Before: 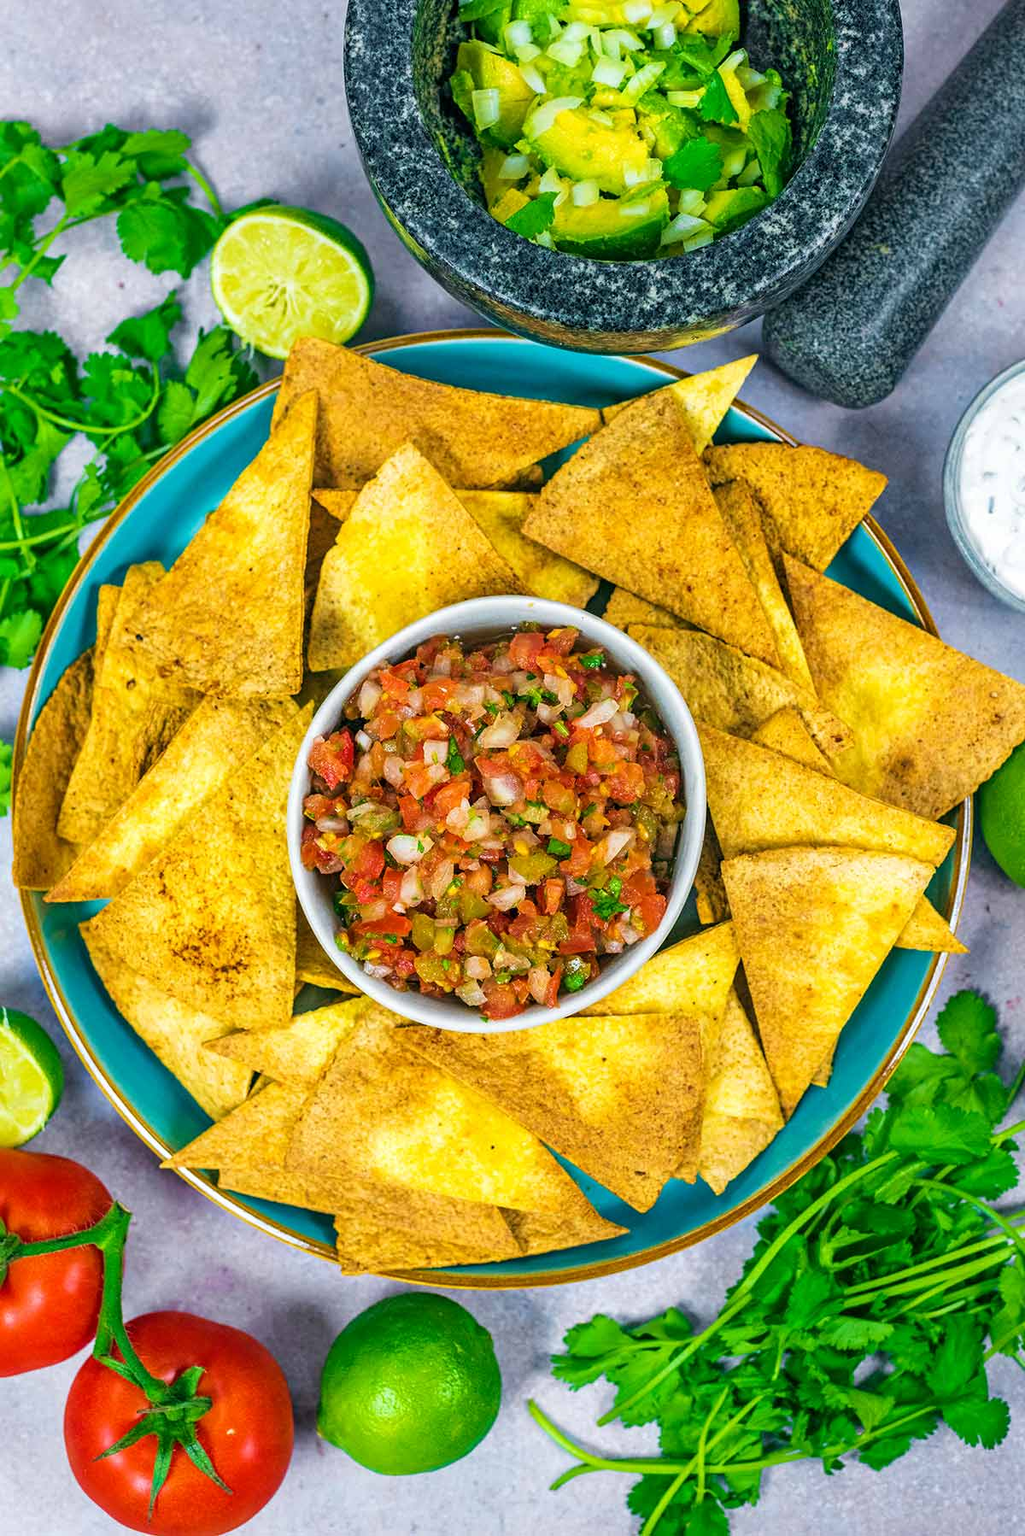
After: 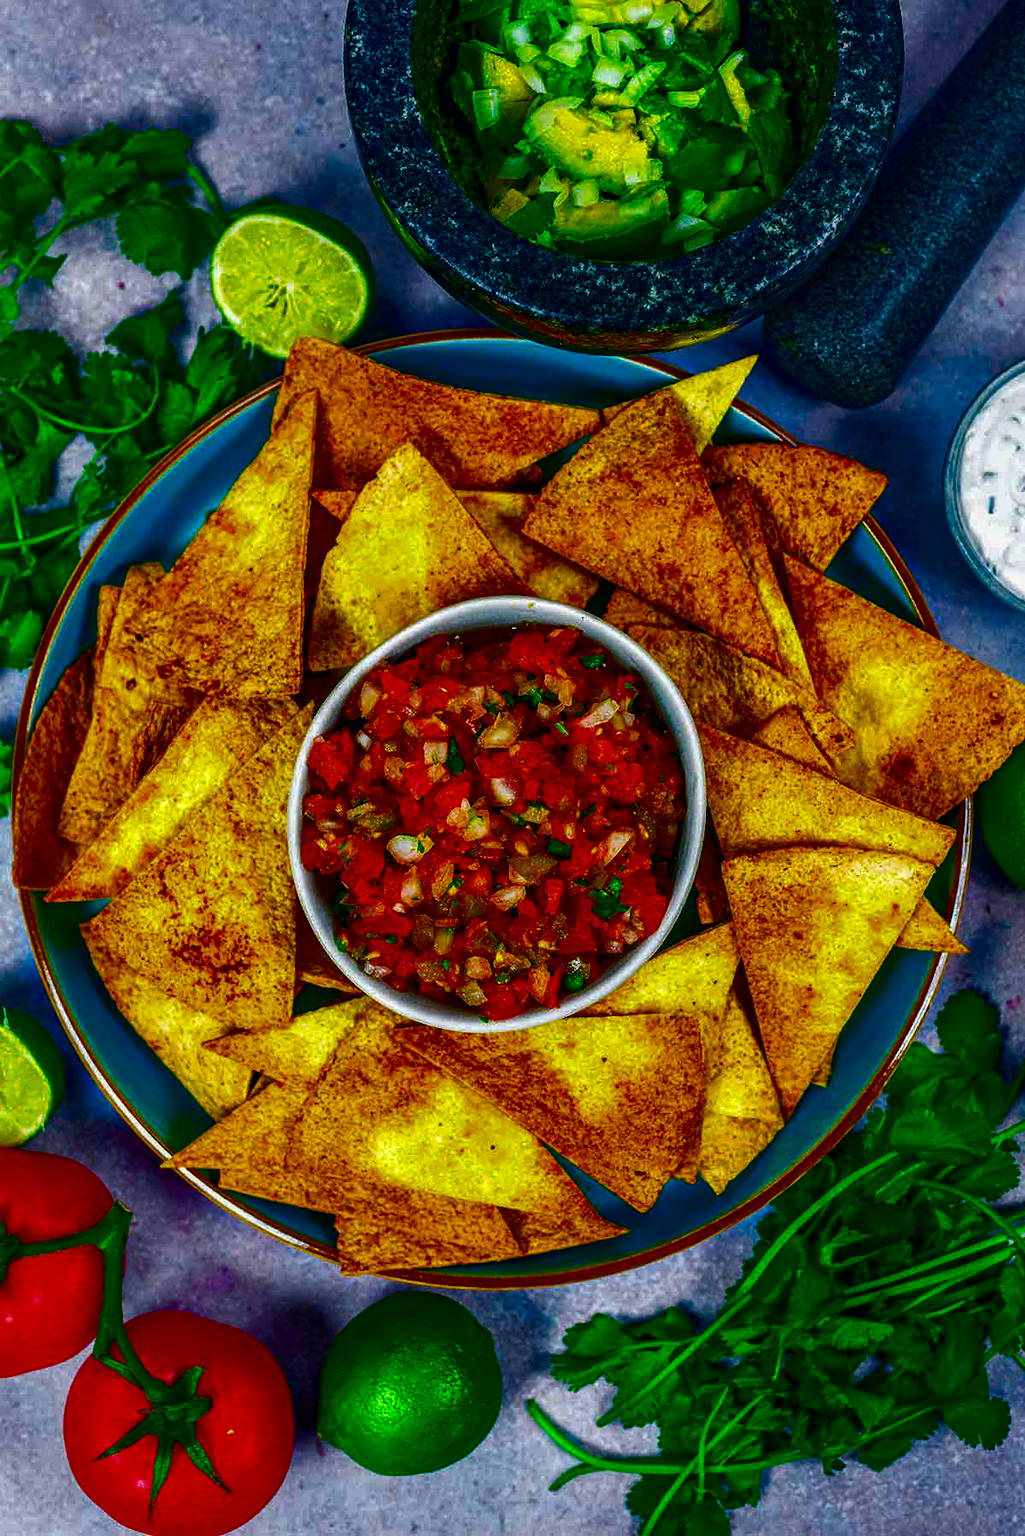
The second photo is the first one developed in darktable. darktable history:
contrast brightness saturation: brightness -0.997, saturation 0.999
local contrast: on, module defaults
